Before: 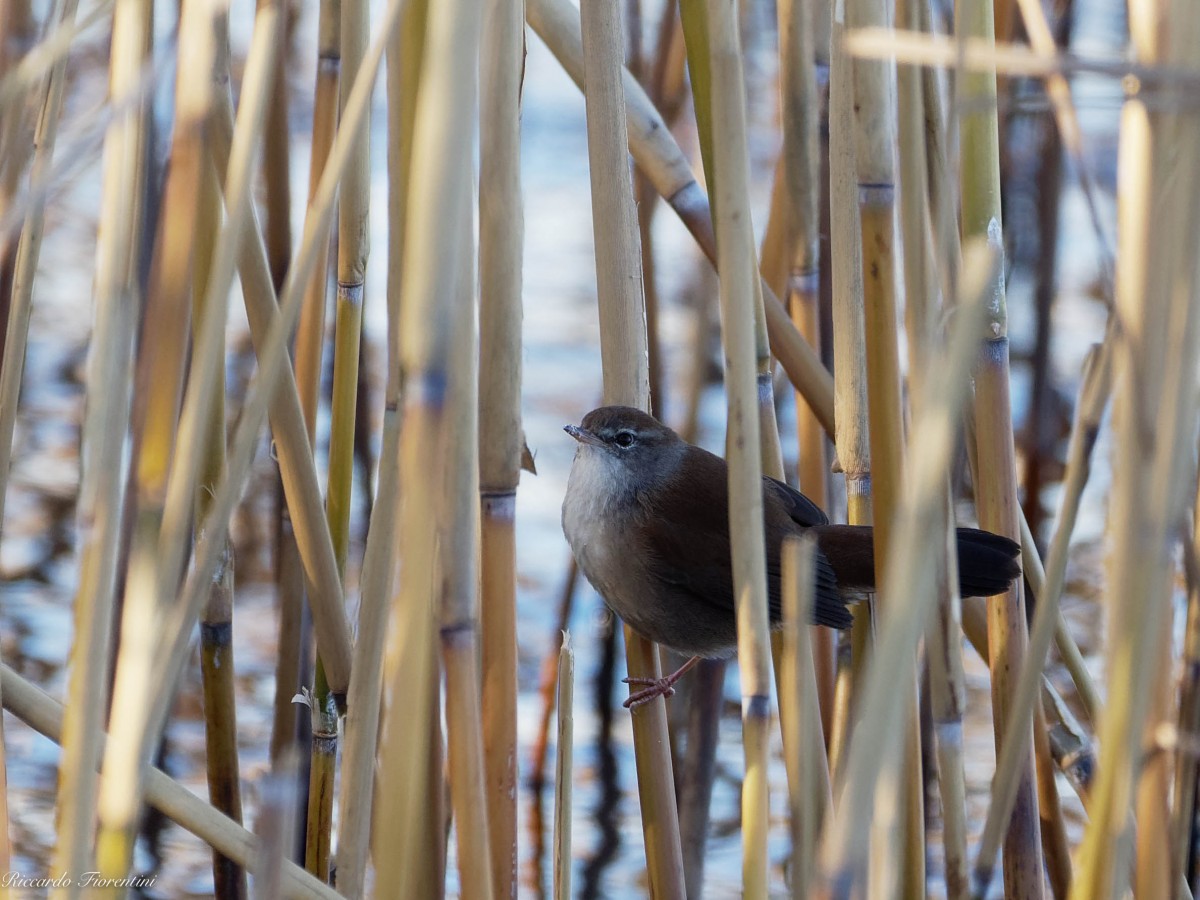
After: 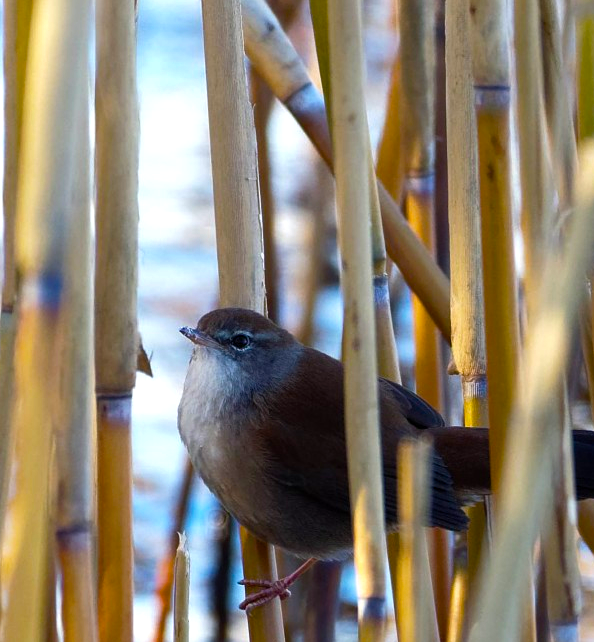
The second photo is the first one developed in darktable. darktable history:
color balance rgb: linear chroma grading › global chroma 9%, perceptual saturation grading › global saturation 36%, perceptual saturation grading › shadows 35%, perceptual brilliance grading › global brilliance 15%, perceptual brilliance grading › shadows -35%, global vibrance 15%
shadows and highlights: shadows 25, highlights -25
local contrast: mode bilateral grid, contrast 10, coarseness 25, detail 115%, midtone range 0.2
crop: left 32.075%, top 10.976%, right 18.355%, bottom 17.596%
